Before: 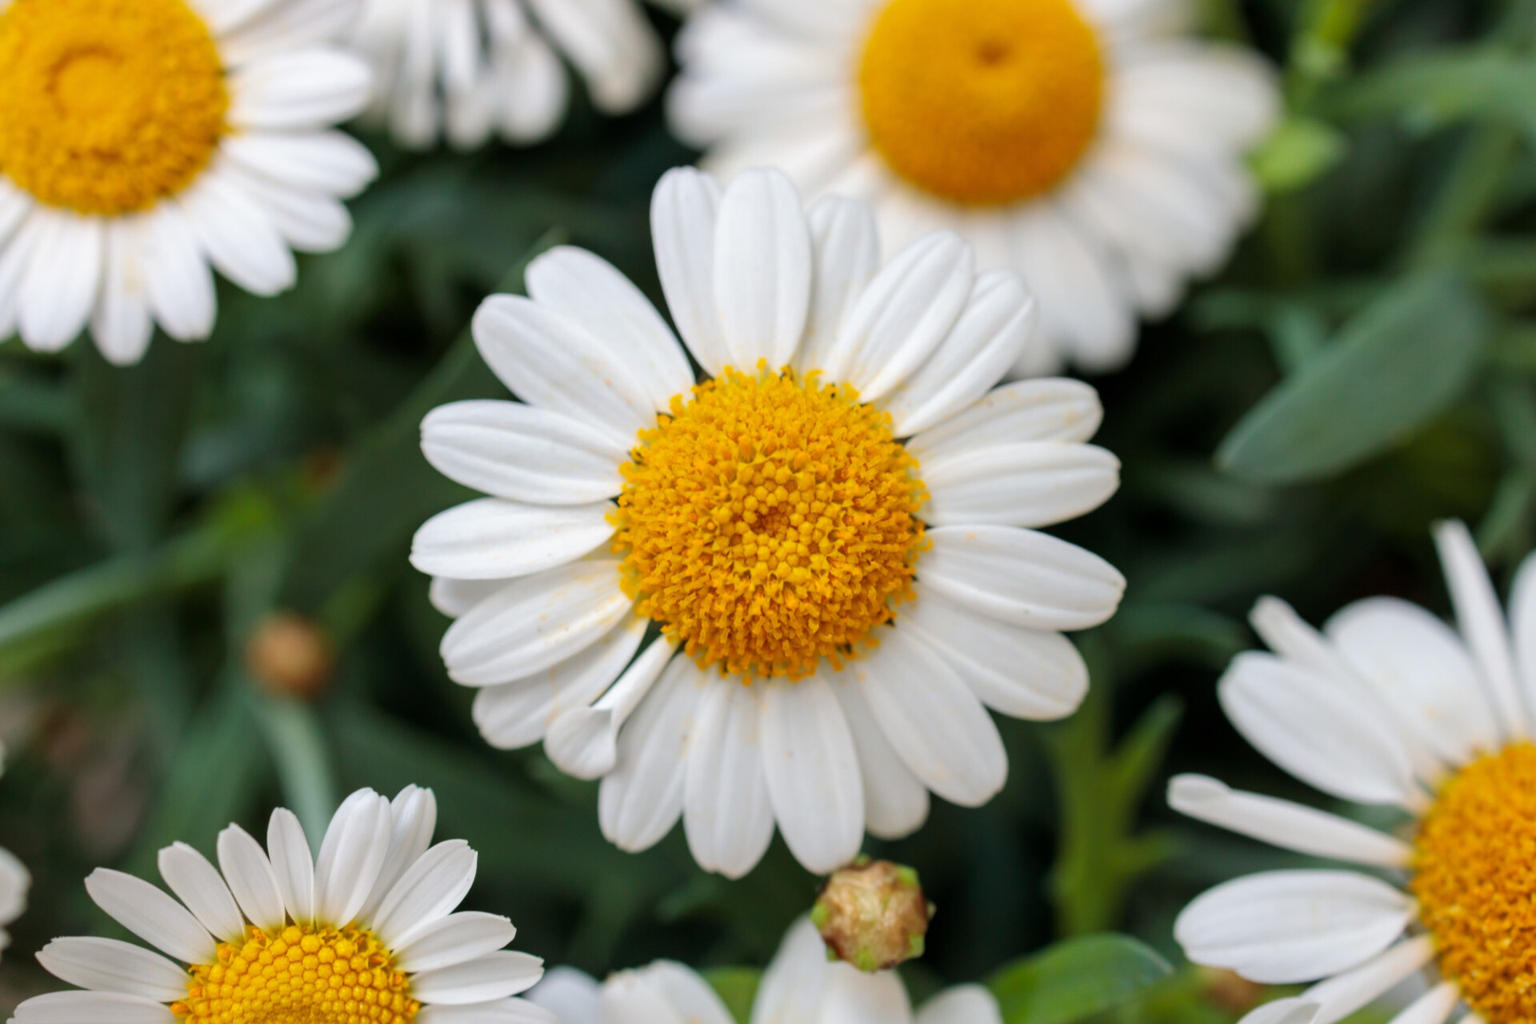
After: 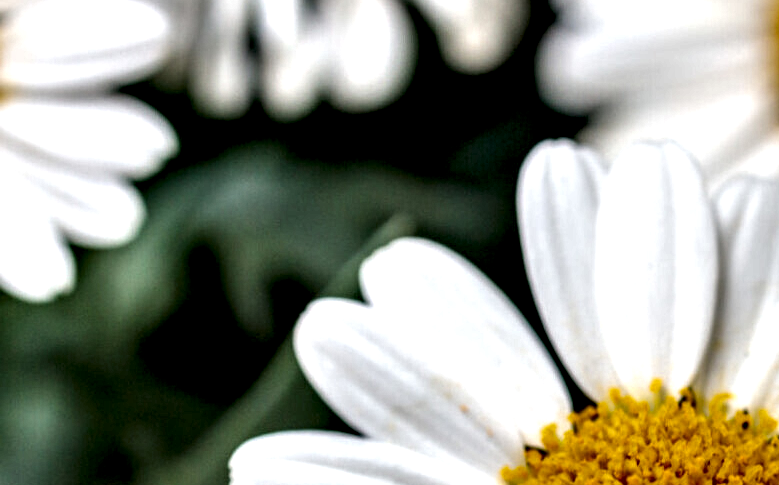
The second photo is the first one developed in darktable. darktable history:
exposure: exposure 0.014 EV, compensate highlight preservation false
local contrast: highlights 115%, shadows 42%, detail 293%
crop: left 15.452%, top 5.459%, right 43.956%, bottom 56.62%
